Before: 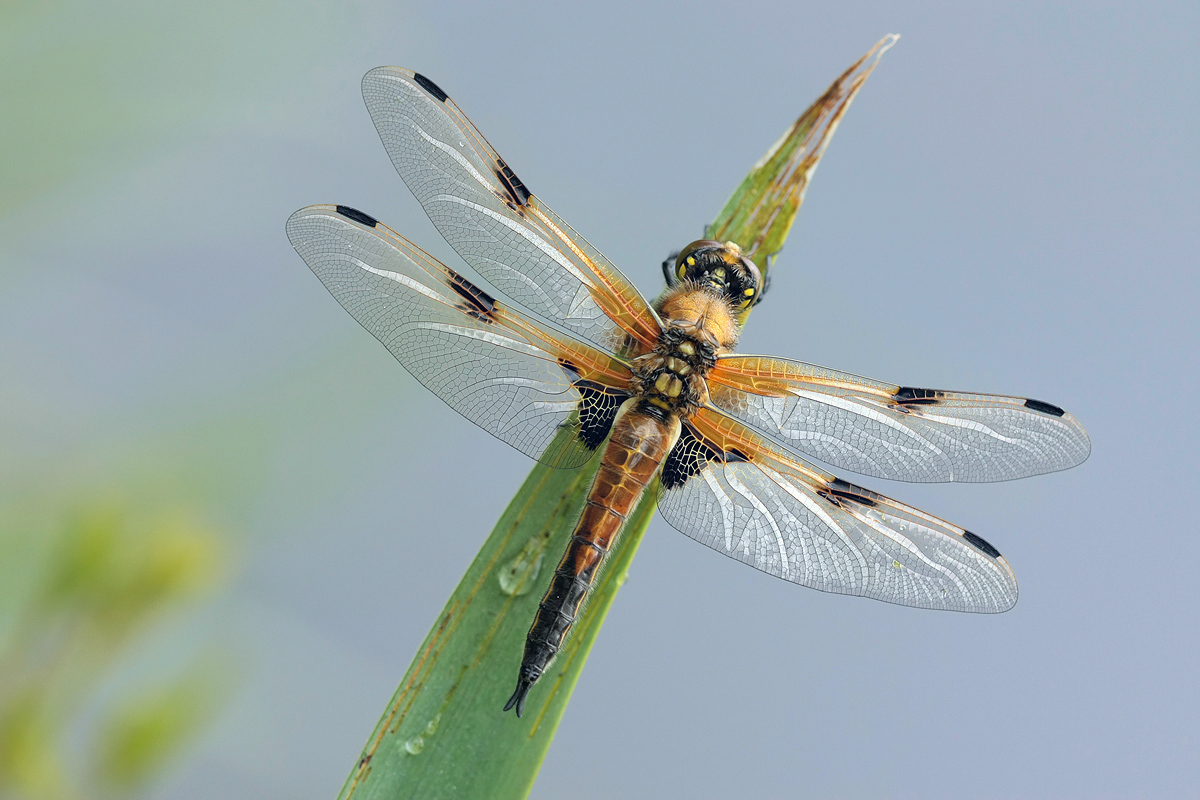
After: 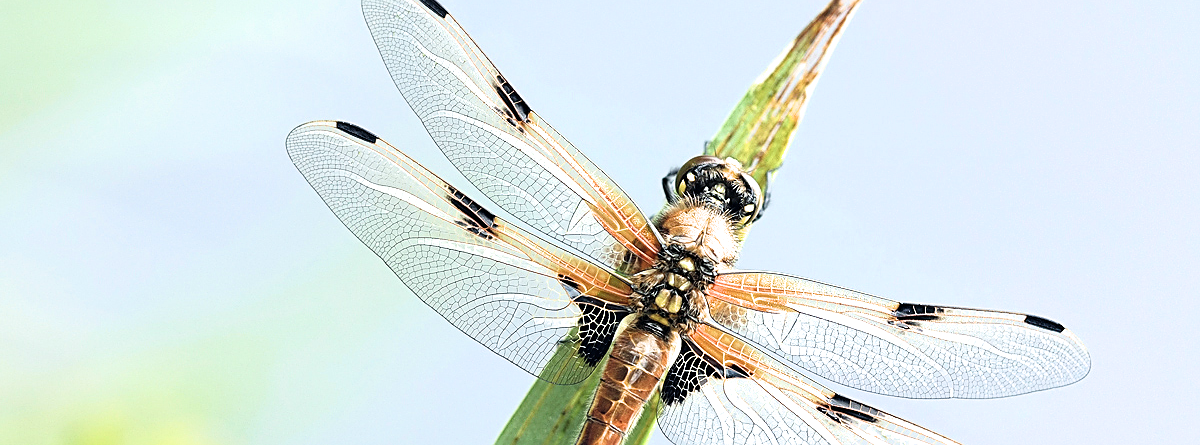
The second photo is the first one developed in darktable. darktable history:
exposure: exposure 0.757 EV, compensate highlight preservation false
sharpen: on, module defaults
crop and rotate: top 10.605%, bottom 33.649%
filmic rgb: black relative exposure -8.03 EV, white relative exposure 2.33 EV, hardness 6.67
